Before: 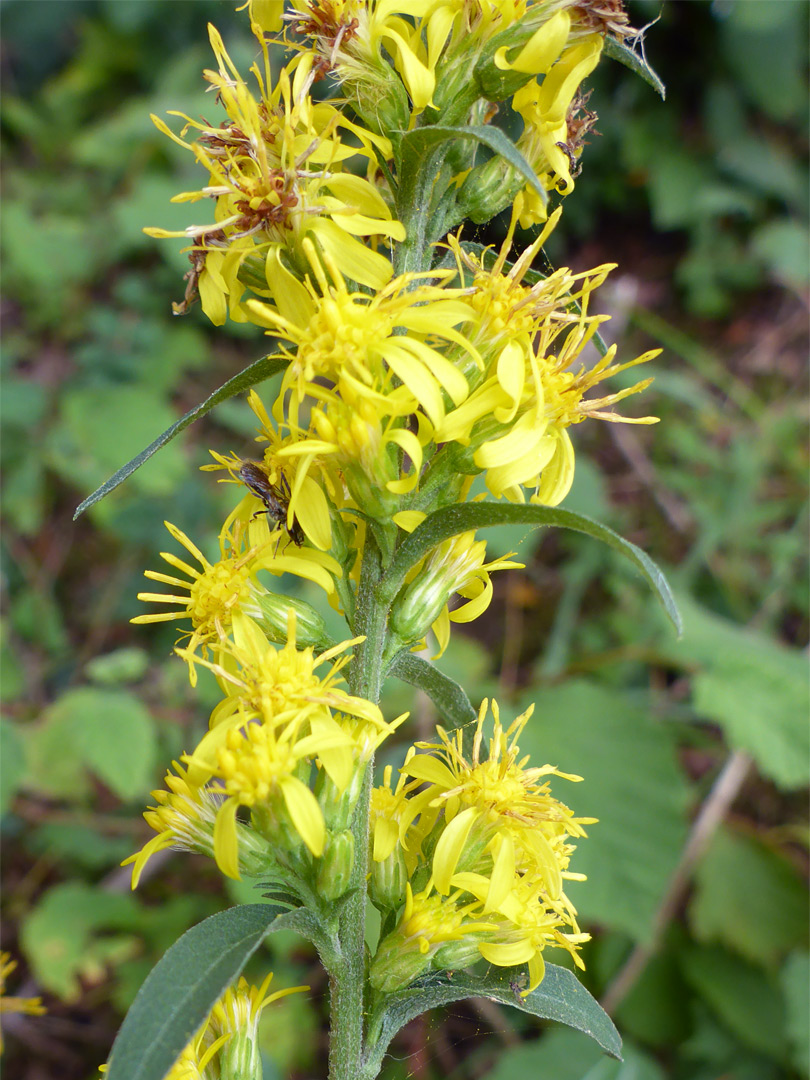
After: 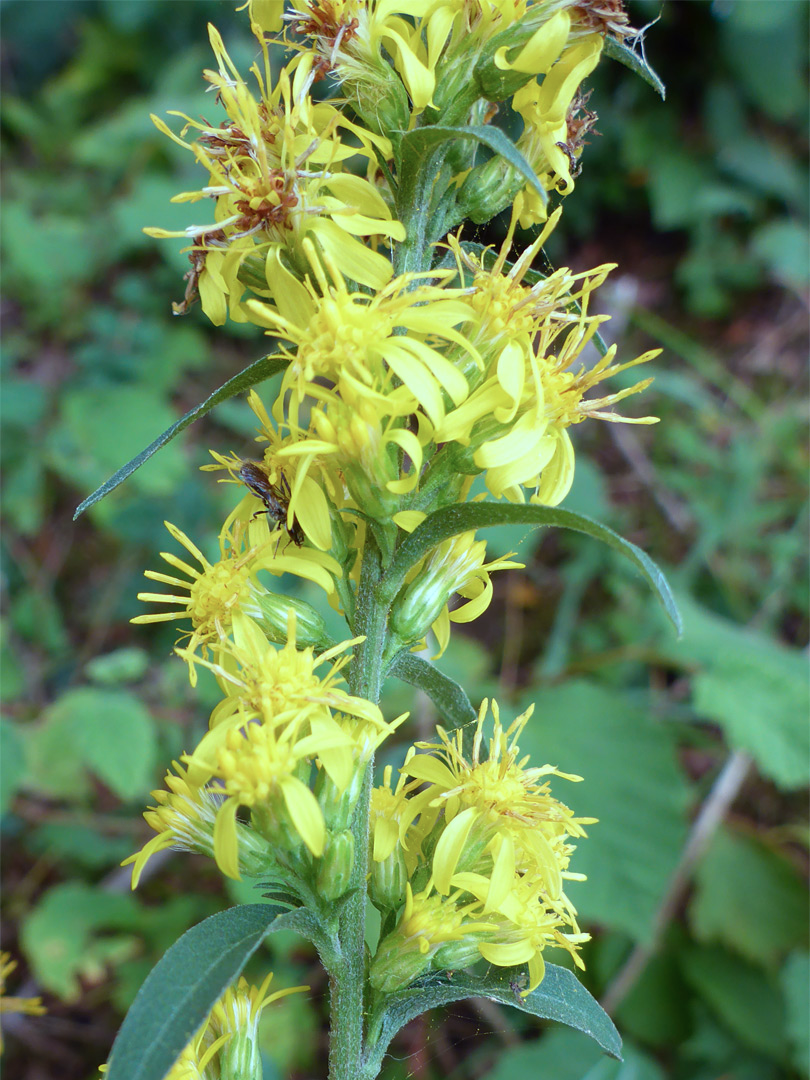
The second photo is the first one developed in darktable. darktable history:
color correction: highlights a* -10.72, highlights b* -19.86
